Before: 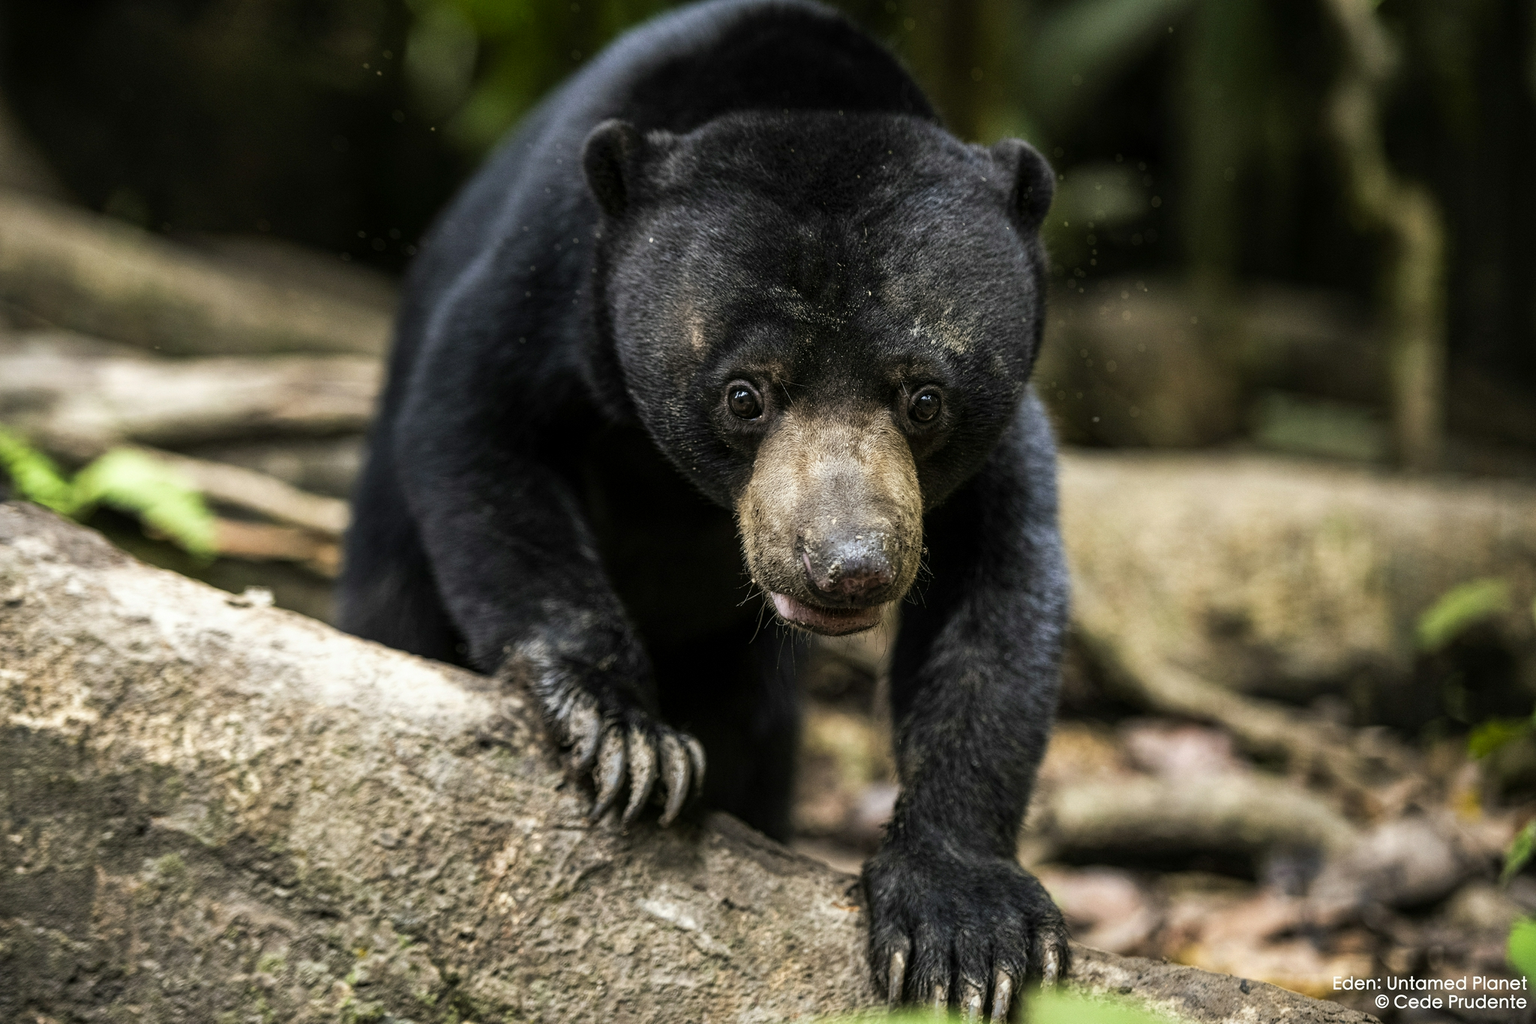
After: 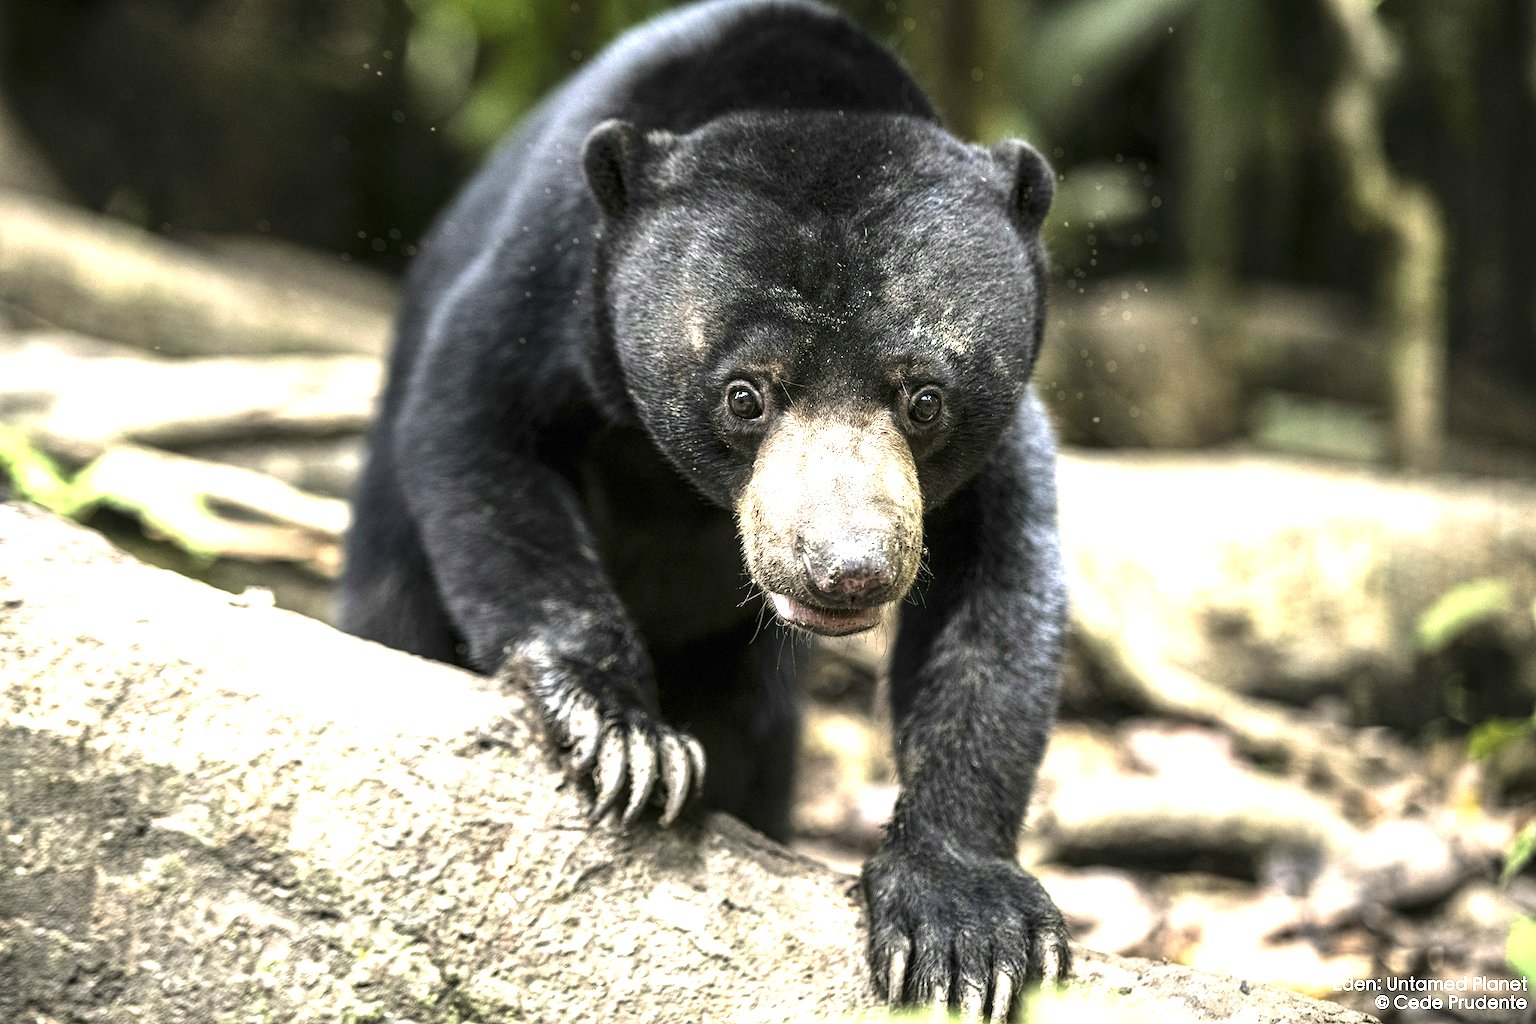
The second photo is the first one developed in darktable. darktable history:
contrast brightness saturation: contrast 0.065, brightness -0.007, saturation -0.232
exposure: black level correction 0, exposure 1.888 EV, compensate exposure bias true, compensate highlight preservation false
